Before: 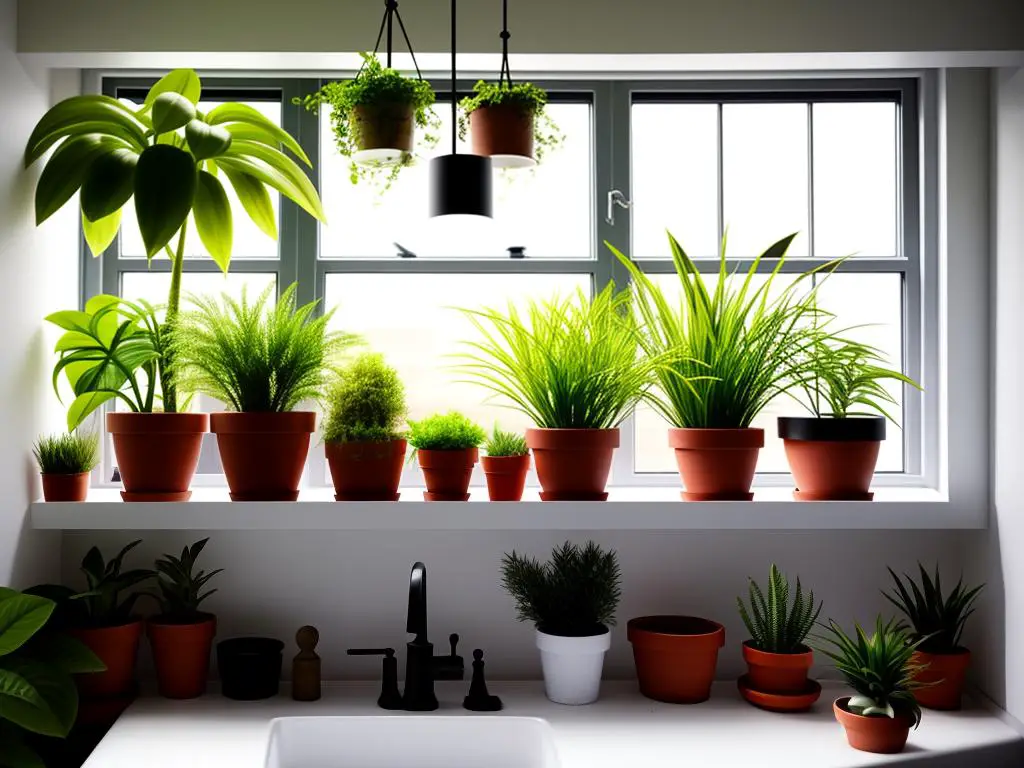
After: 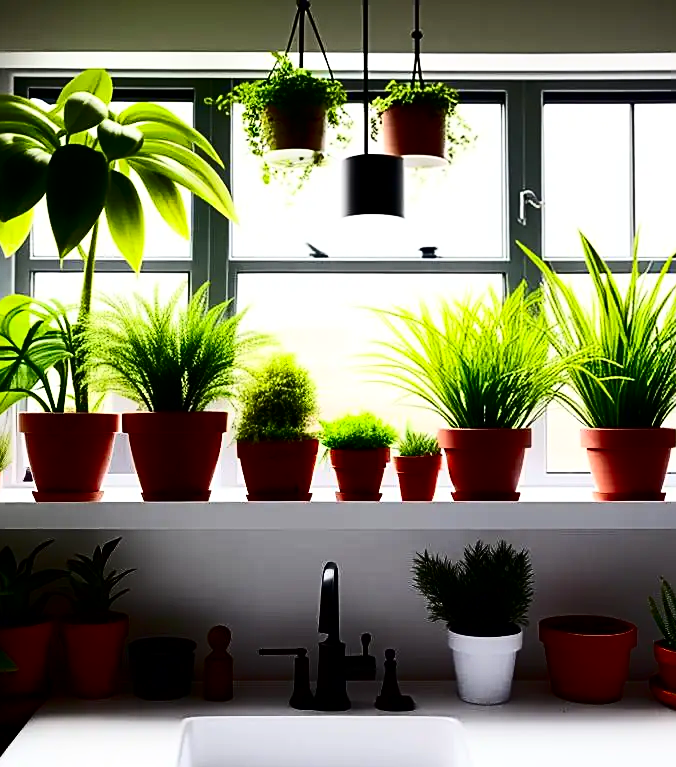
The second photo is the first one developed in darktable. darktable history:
crop and rotate: left 8.598%, right 25.351%
sharpen: on, module defaults
contrast brightness saturation: contrast 0.33, brightness -0.073, saturation 0.174
